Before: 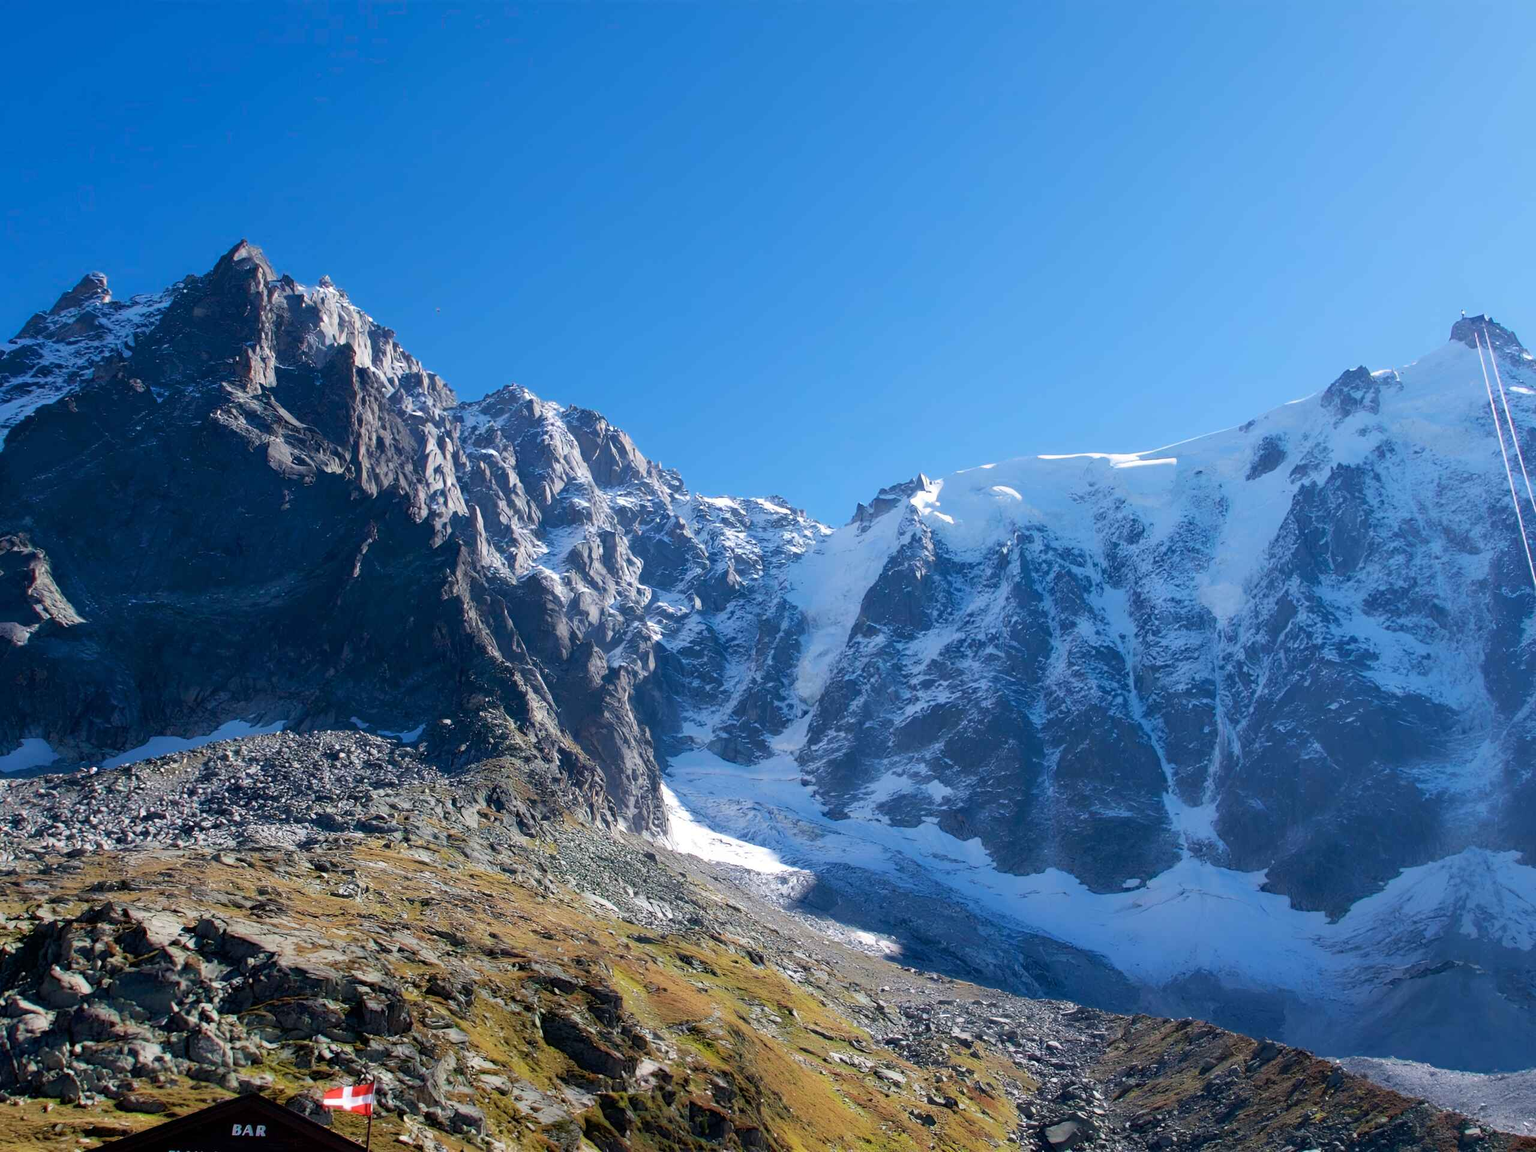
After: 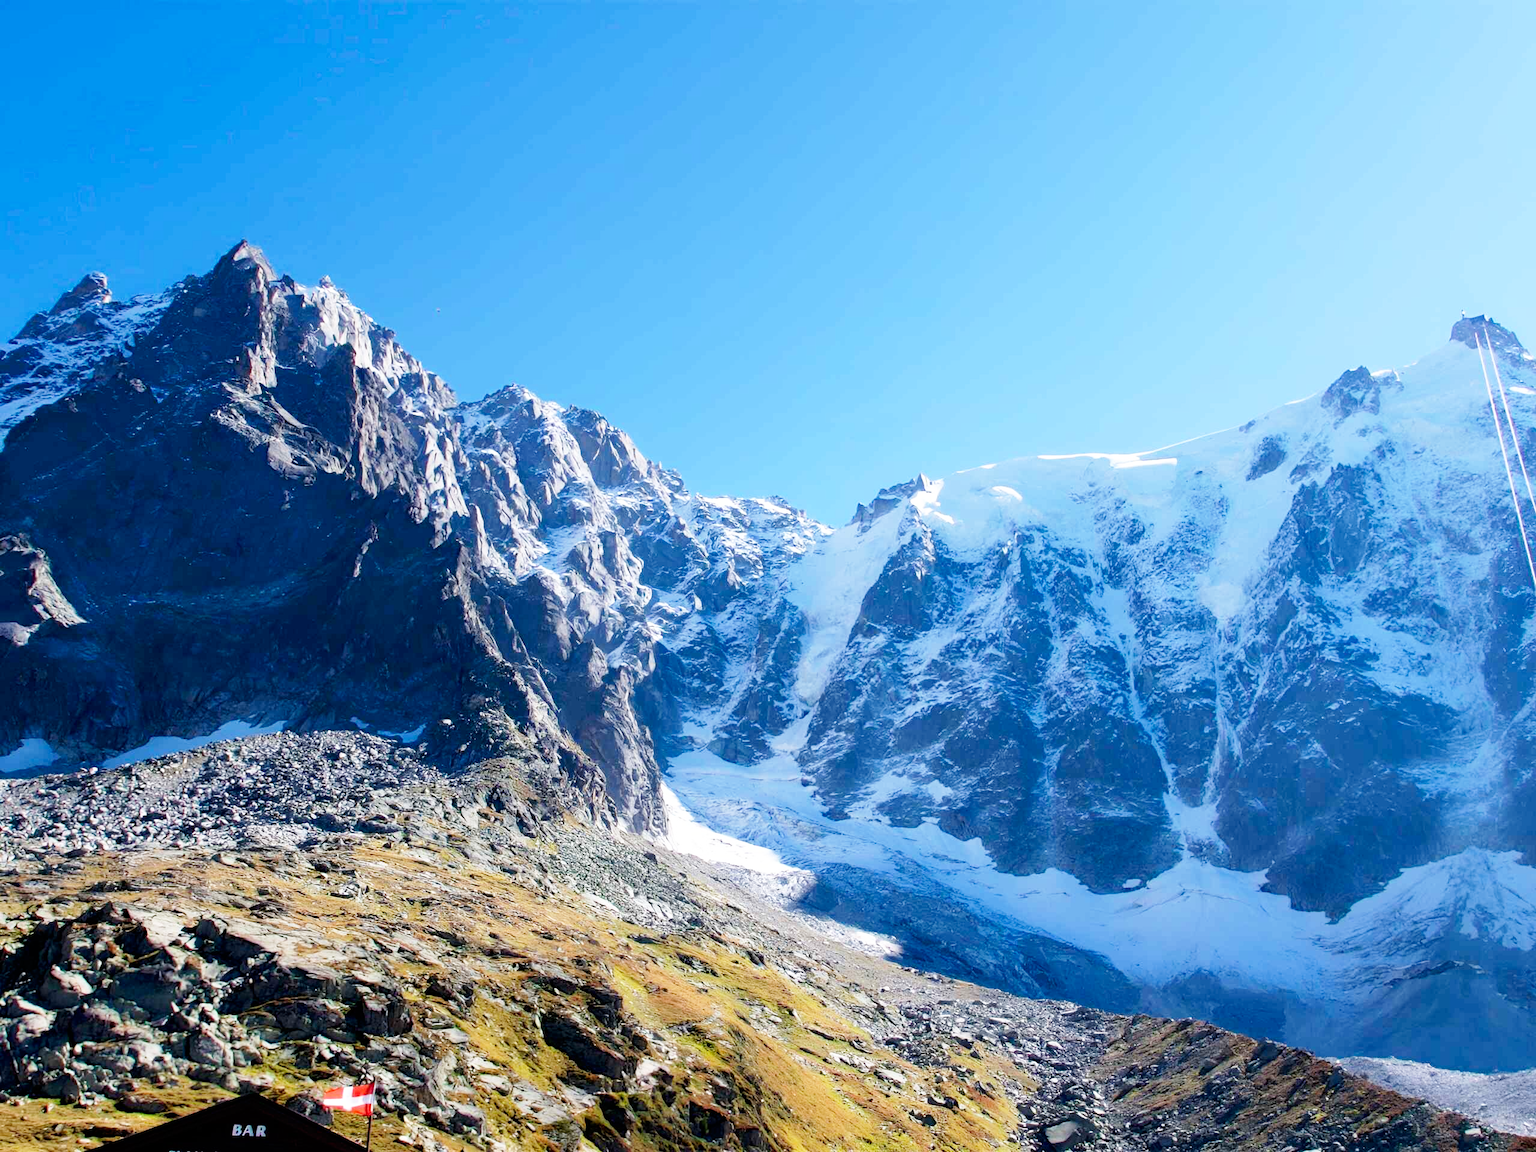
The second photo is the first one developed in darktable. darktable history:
base curve: curves: ch0 [(0, 0) (0.005, 0.002) (0.15, 0.3) (0.4, 0.7) (0.75, 0.95) (1, 1)], fusion 1, exposure shift 0.01, preserve colors none
